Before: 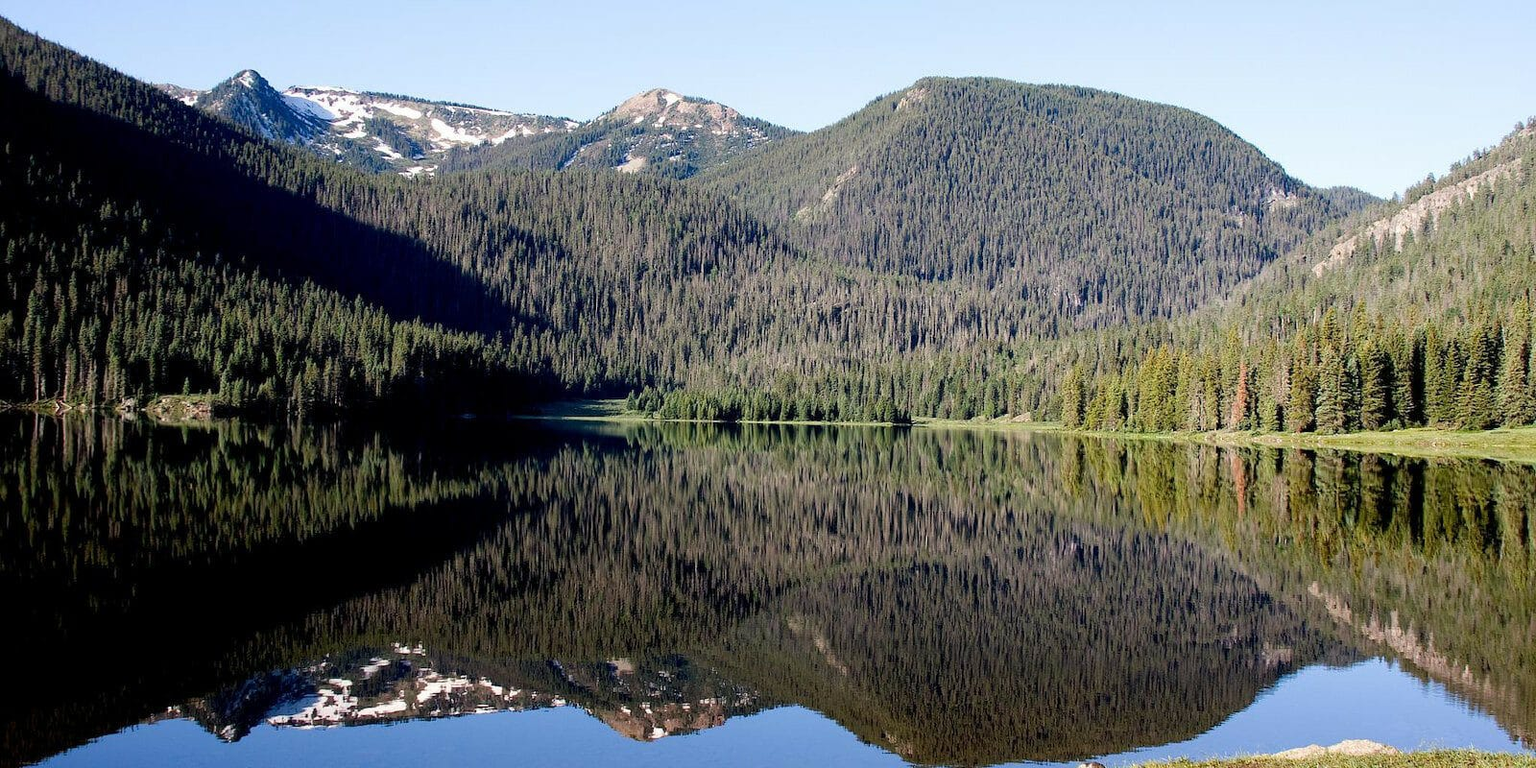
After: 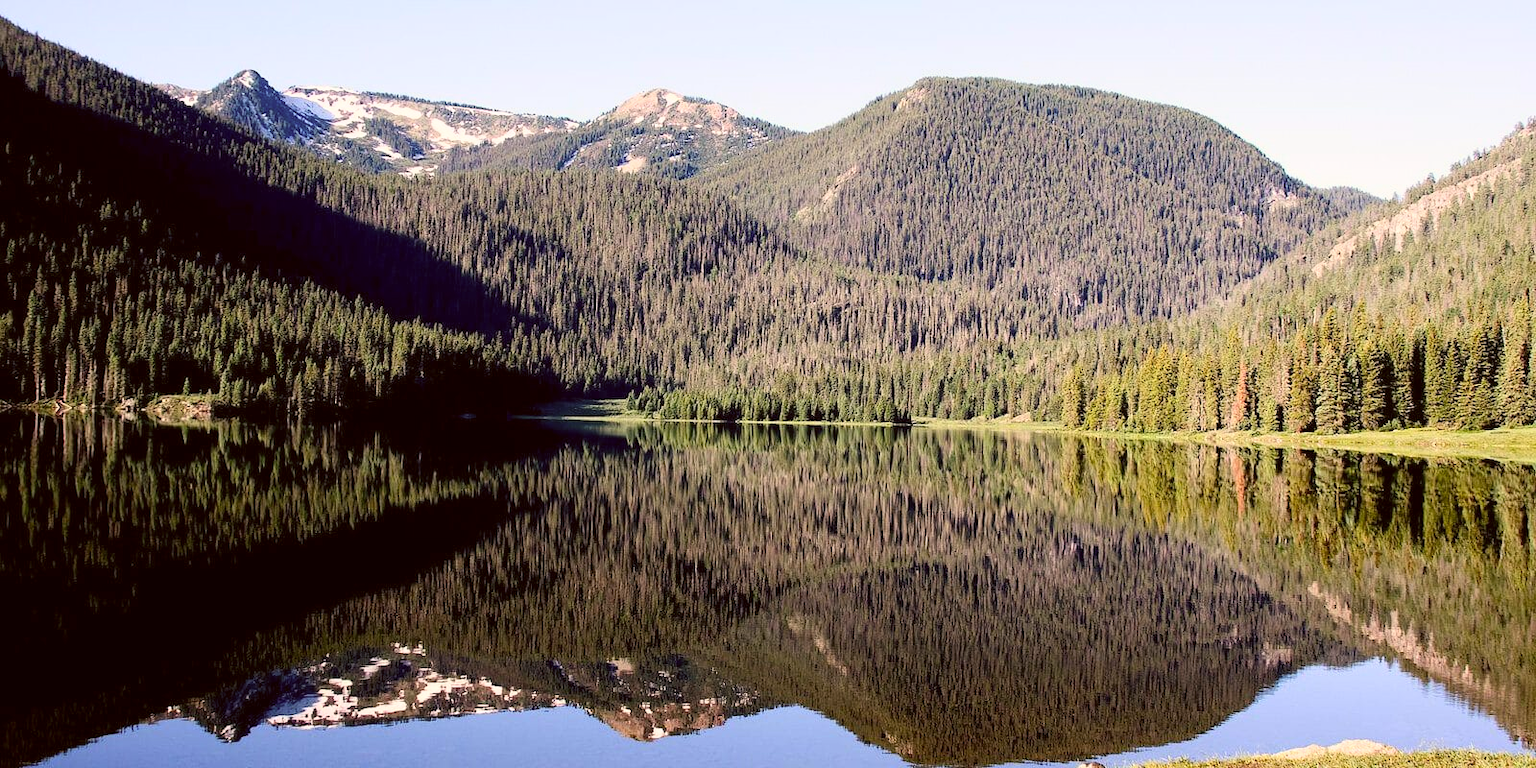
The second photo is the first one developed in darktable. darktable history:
contrast brightness saturation: contrast 0.2, brightness 0.16, saturation 0.22
color correction: highlights a* 6.27, highlights b* 8.19, shadows a* 5.94, shadows b* 7.23, saturation 0.9
